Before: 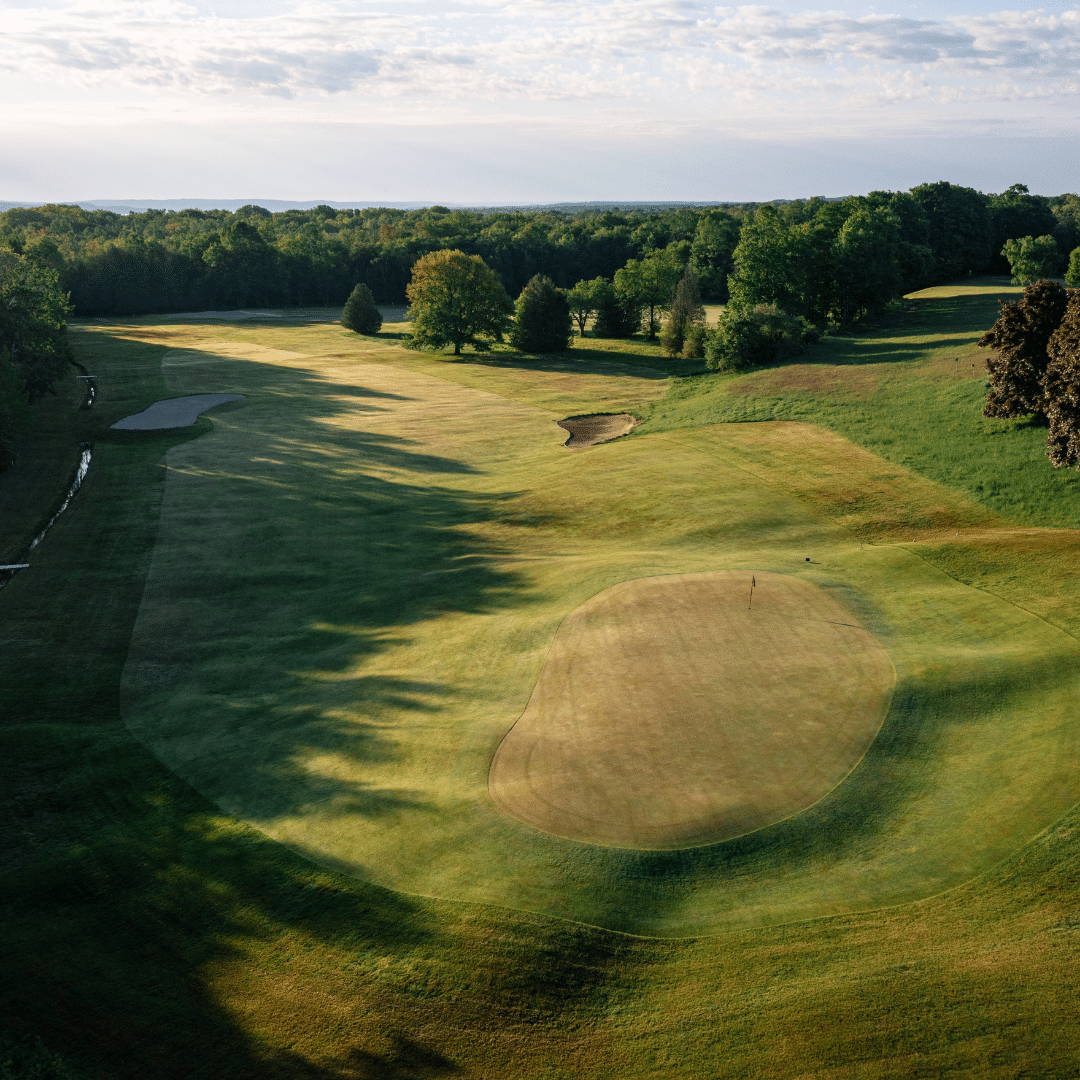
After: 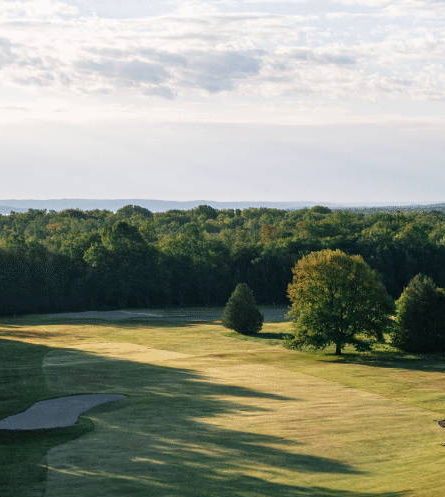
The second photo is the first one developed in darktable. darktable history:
crop and rotate: left 11.052%, top 0.082%, right 47.7%, bottom 53.842%
shadows and highlights: shadows 29.37, highlights -29.54, low approximation 0.01, soften with gaussian
